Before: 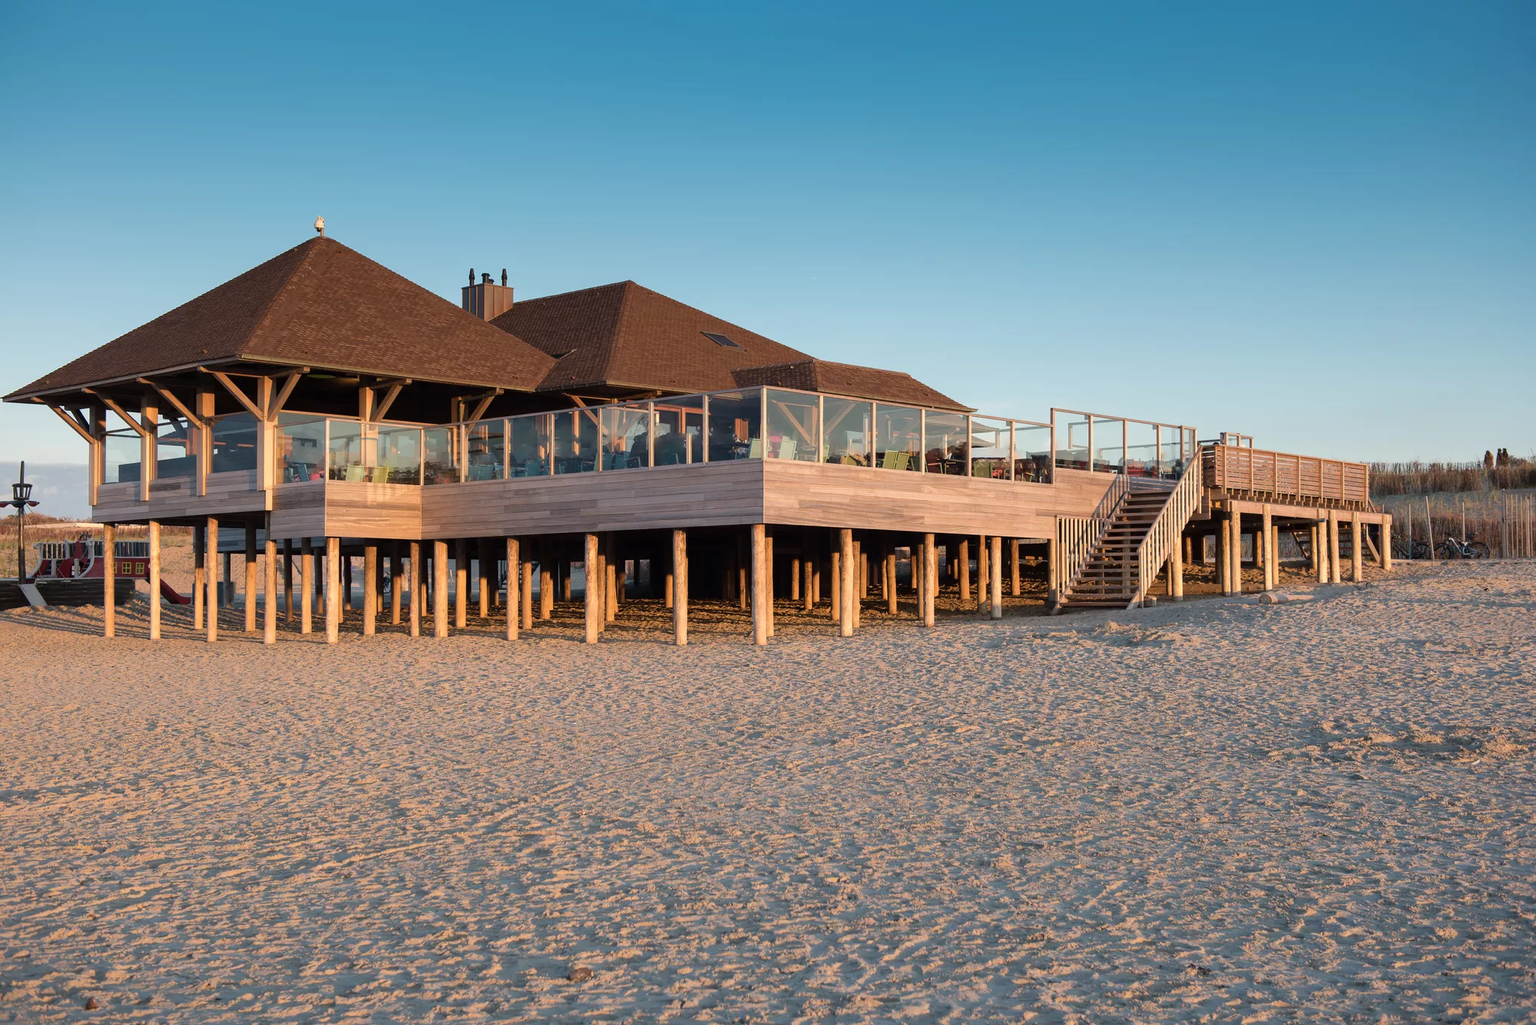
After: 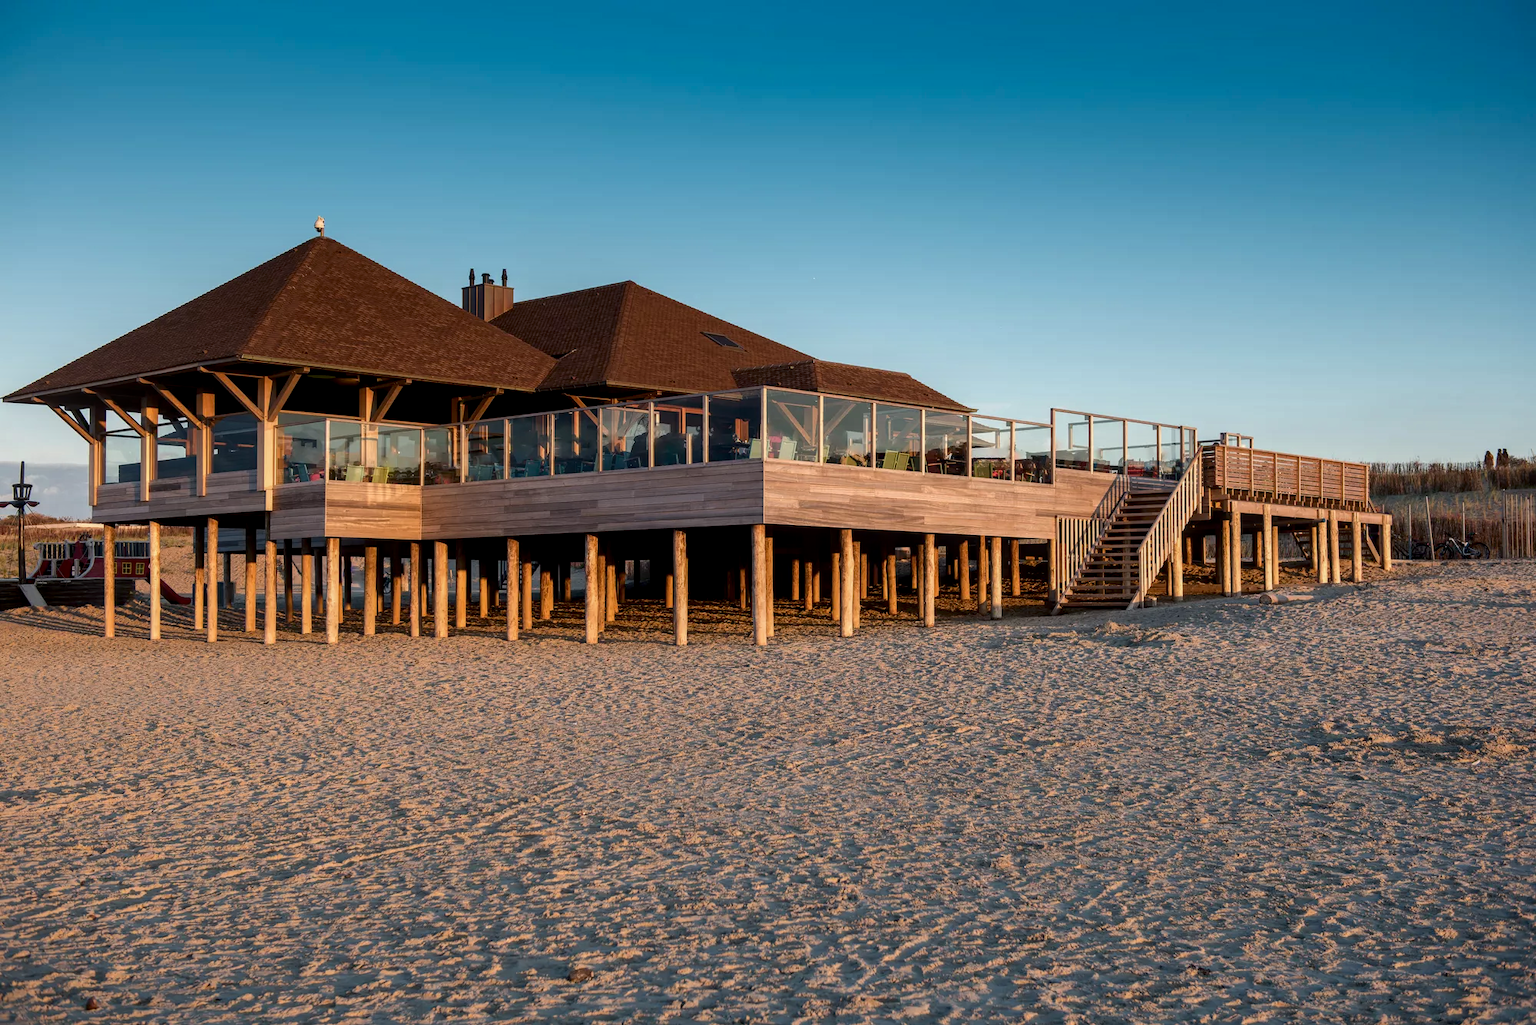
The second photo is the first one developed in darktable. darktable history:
local contrast: detail 130%
contrast equalizer: octaves 7, y [[0.515 ×6], [0.507 ×6], [0.425 ×6], [0 ×6], [0 ×6]], mix -0.983
contrast brightness saturation: contrast 0.069, brightness -0.155, saturation 0.106
